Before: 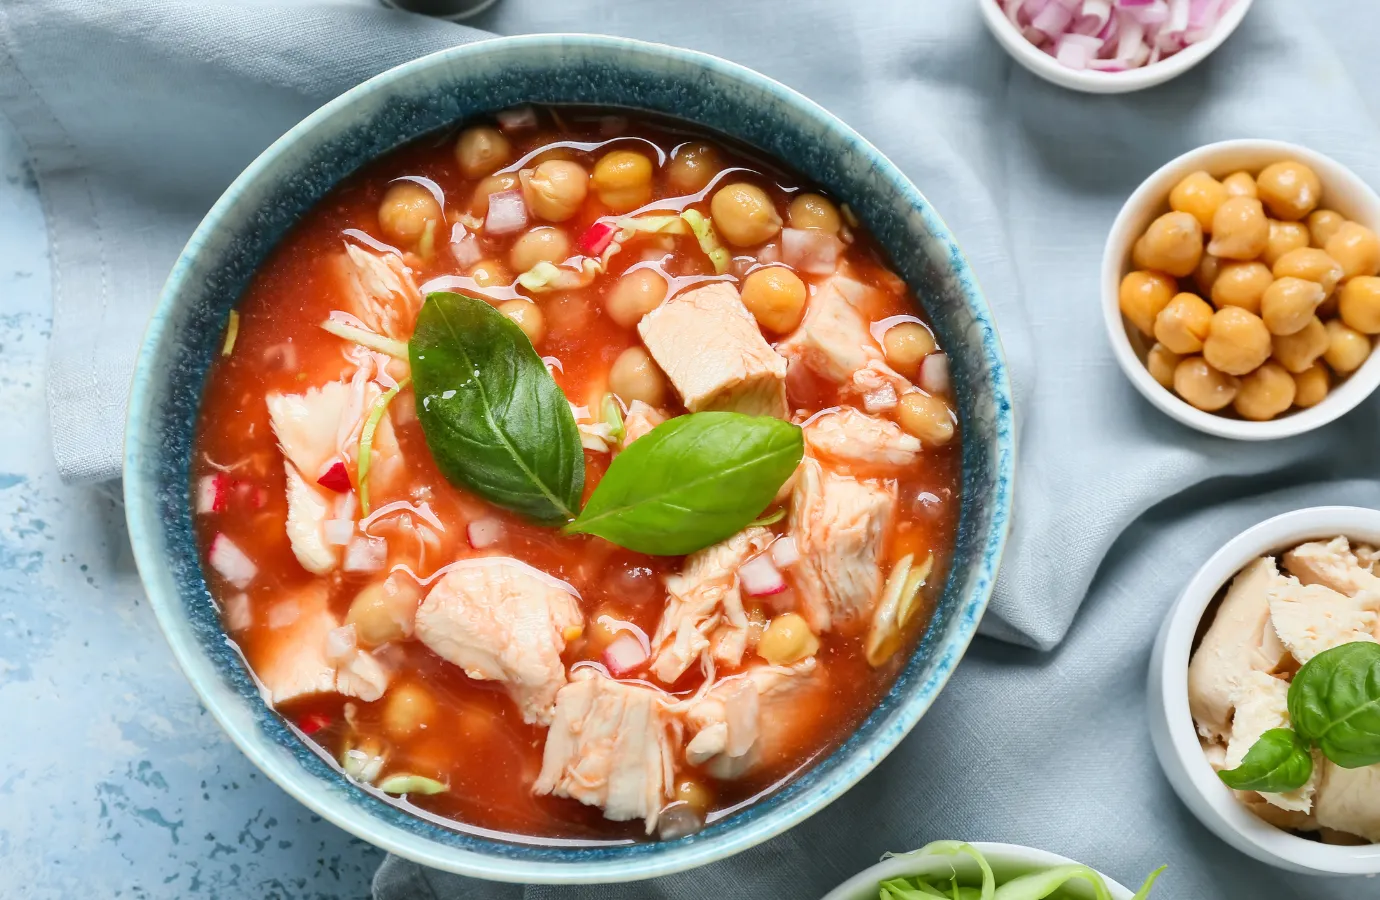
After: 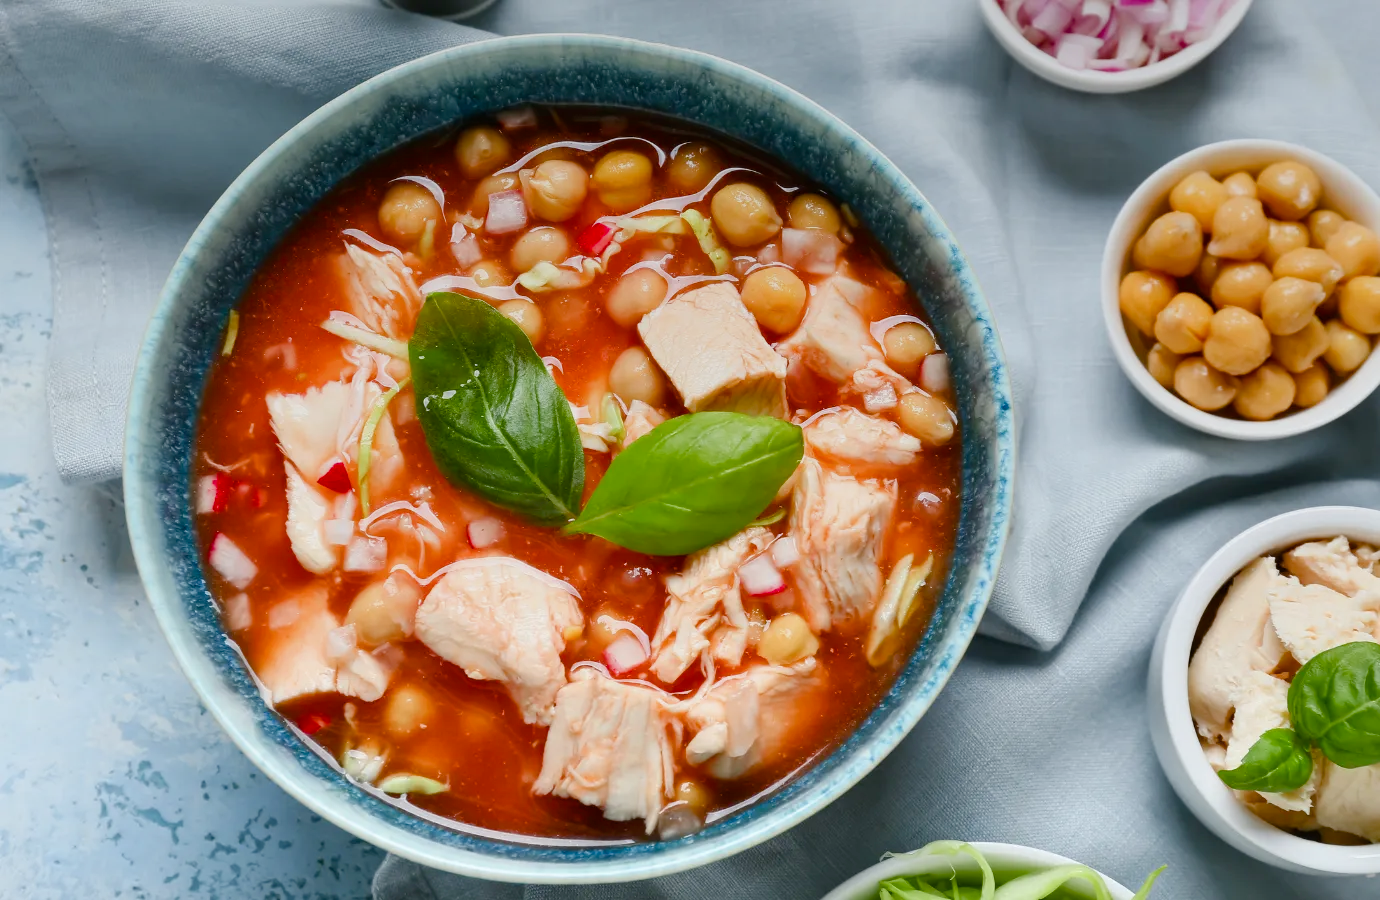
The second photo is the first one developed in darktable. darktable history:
color balance rgb: perceptual saturation grading › global saturation 20%, perceptual saturation grading › highlights -25%, perceptual saturation grading › shadows 50%, global vibrance -25%
graduated density: on, module defaults
